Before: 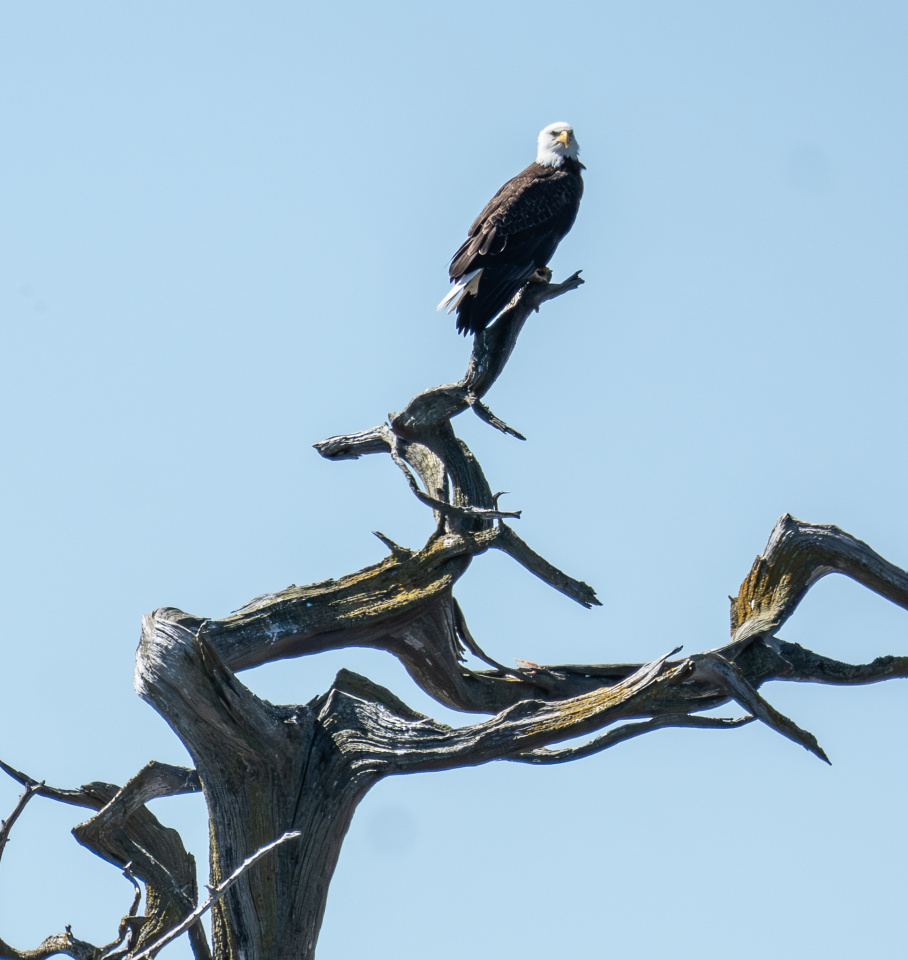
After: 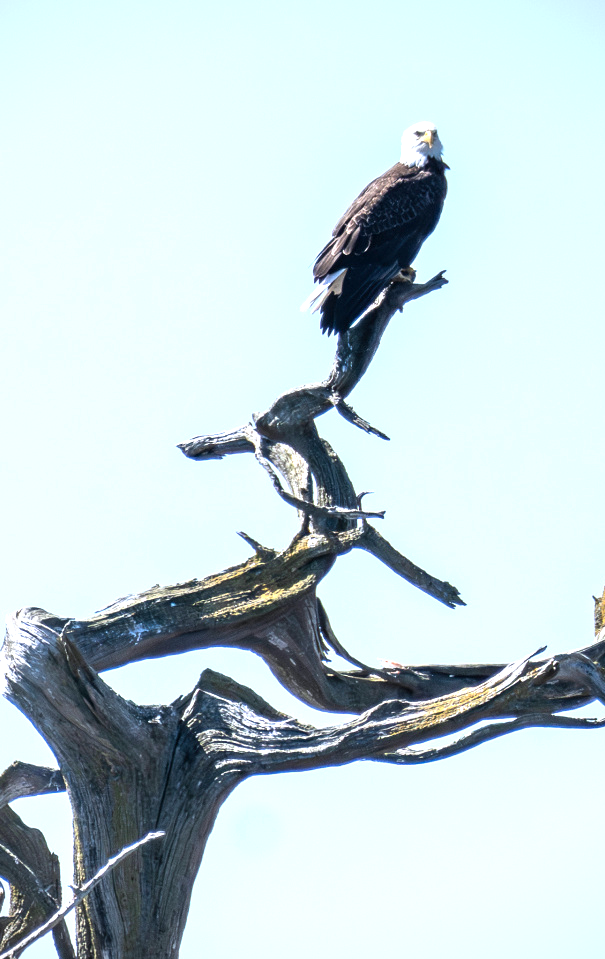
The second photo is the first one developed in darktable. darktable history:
vignetting: fall-off start 91.19%
color calibration: illuminant as shot in camera, x 0.358, y 0.373, temperature 4628.91 K
exposure: black level correction 0.001, exposure 0.955 EV, compensate exposure bias true, compensate highlight preservation false
crop and rotate: left 15.055%, right 18.278%
